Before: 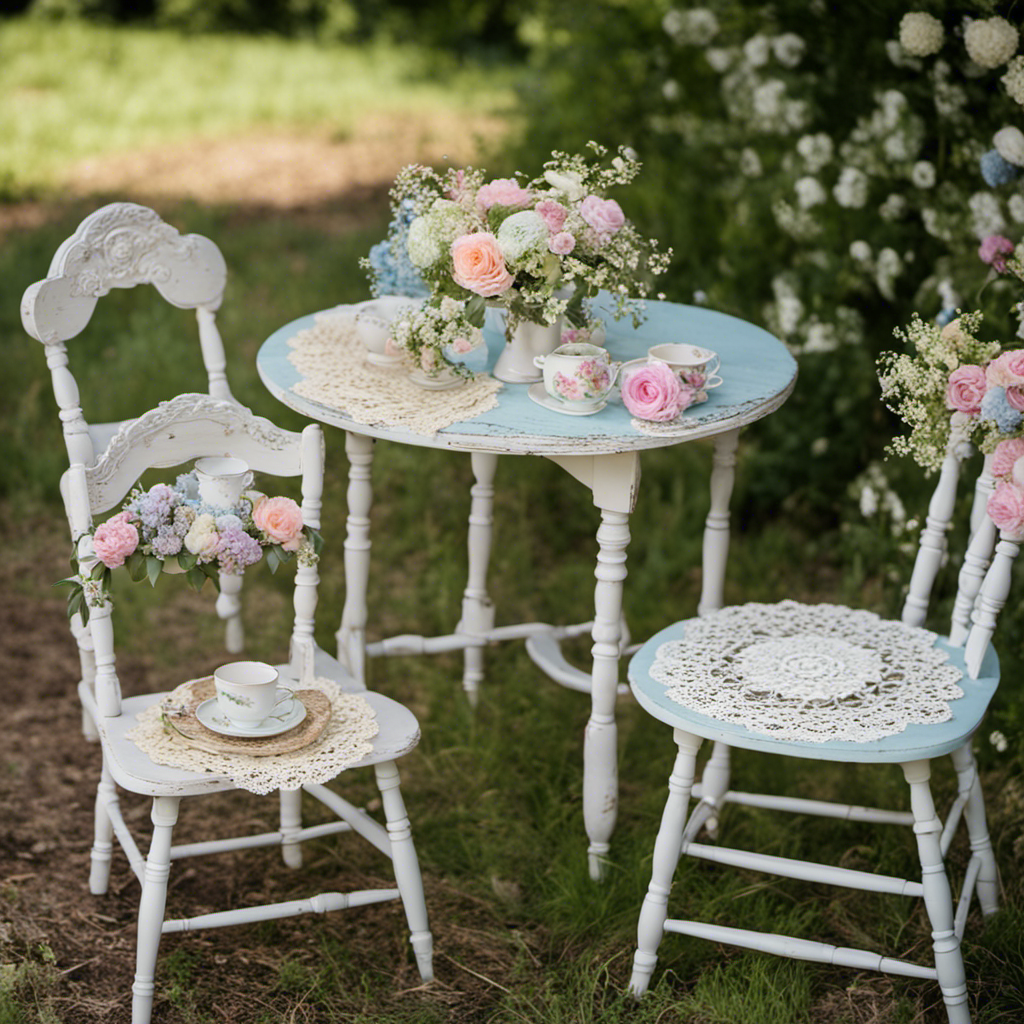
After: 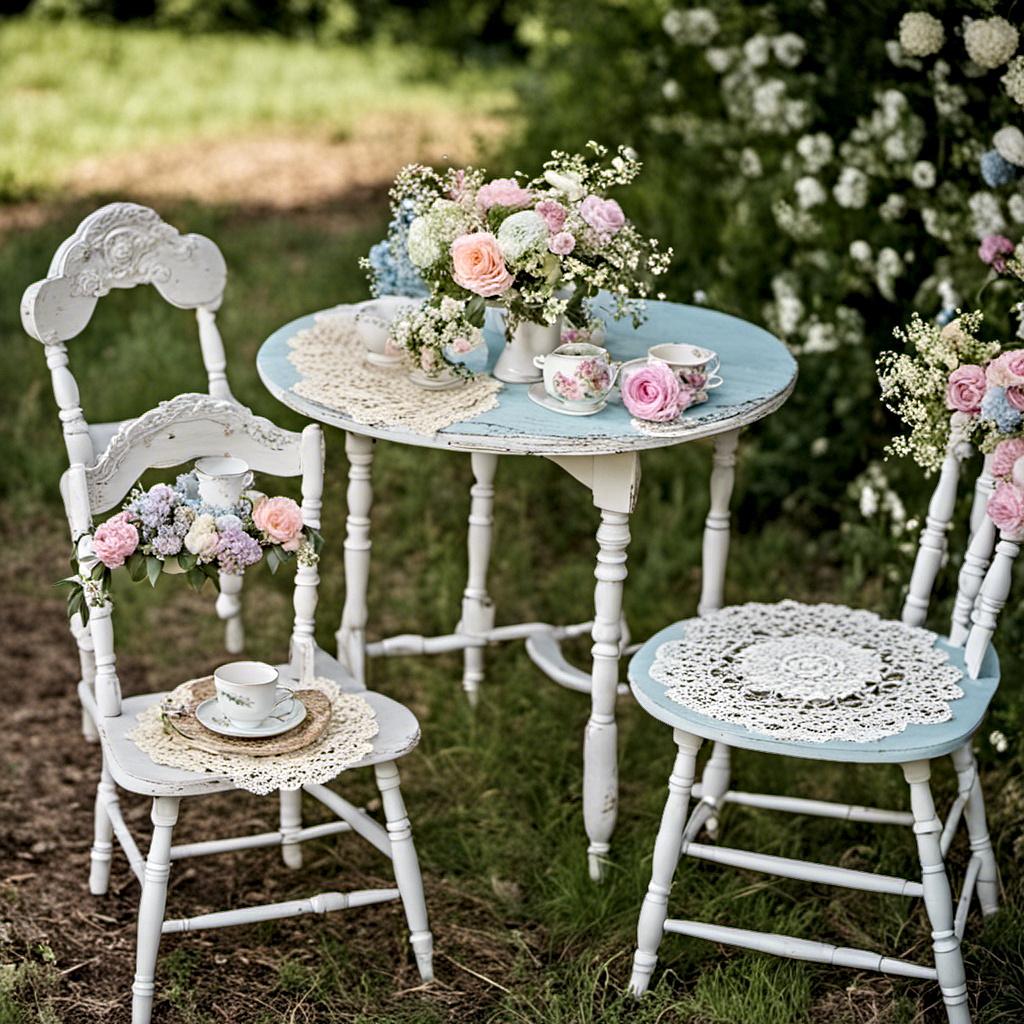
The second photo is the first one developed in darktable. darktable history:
contrast equalizer: octaves 7, y [[0.5, 0.542, 0.583, 0.625, 0.667, 0.708], [0.5 ×6], [0.5 ×6], [0 ×6], [0 ×6]]
